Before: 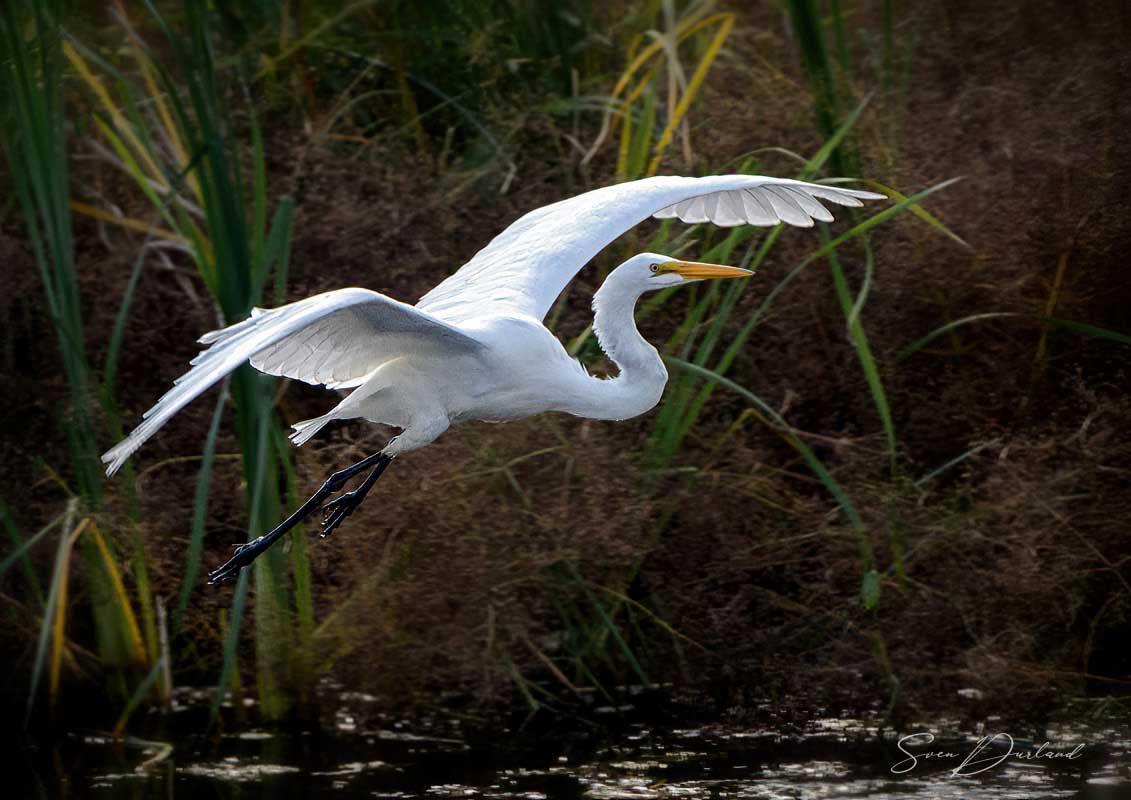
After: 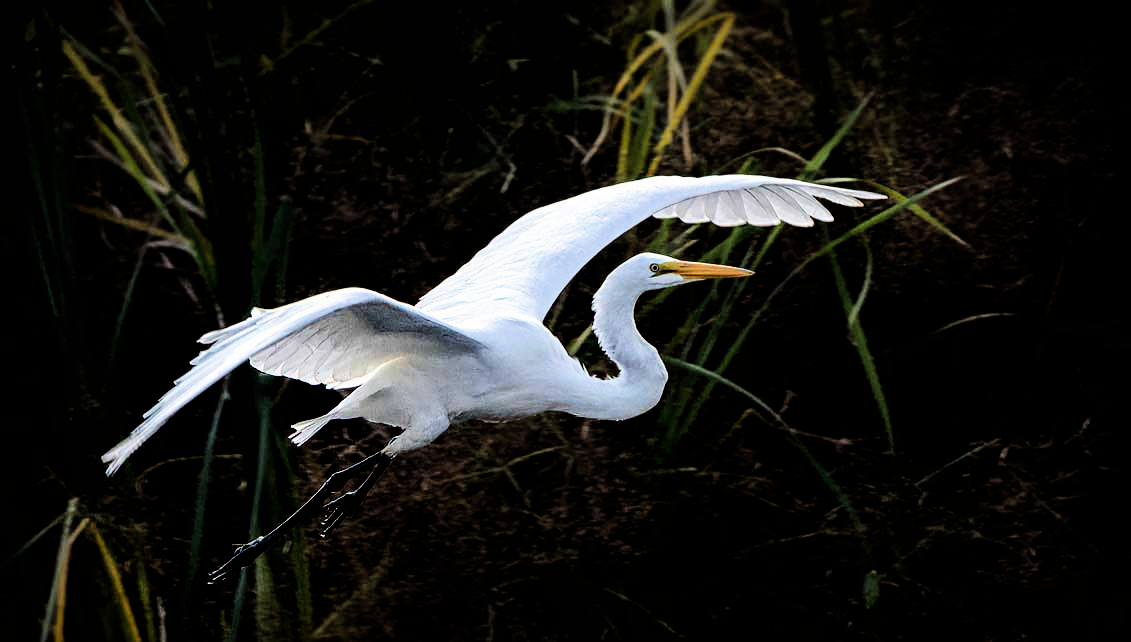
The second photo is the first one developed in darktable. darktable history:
crop: bottom 19.653%
tone equalizer: -8 EV -0.447 EV, -7 EV -0.429 EV, -6 EV -0.307 EV, -5 EV -0.203 EV, -3 EV 0.234 EV, -2 EV 0.317 EV, -1 EV 0.382 EV, +0 EV 0.413 EV, edges refinement/feathering 500, mask exposure compensation -1.57 EV, preserve details no
velvia: on, module defaults
filmic rgb: black relative exposure -4.05 EV, white relative exposure 2.99 EV, hardness 2.99, contrast 1.4
